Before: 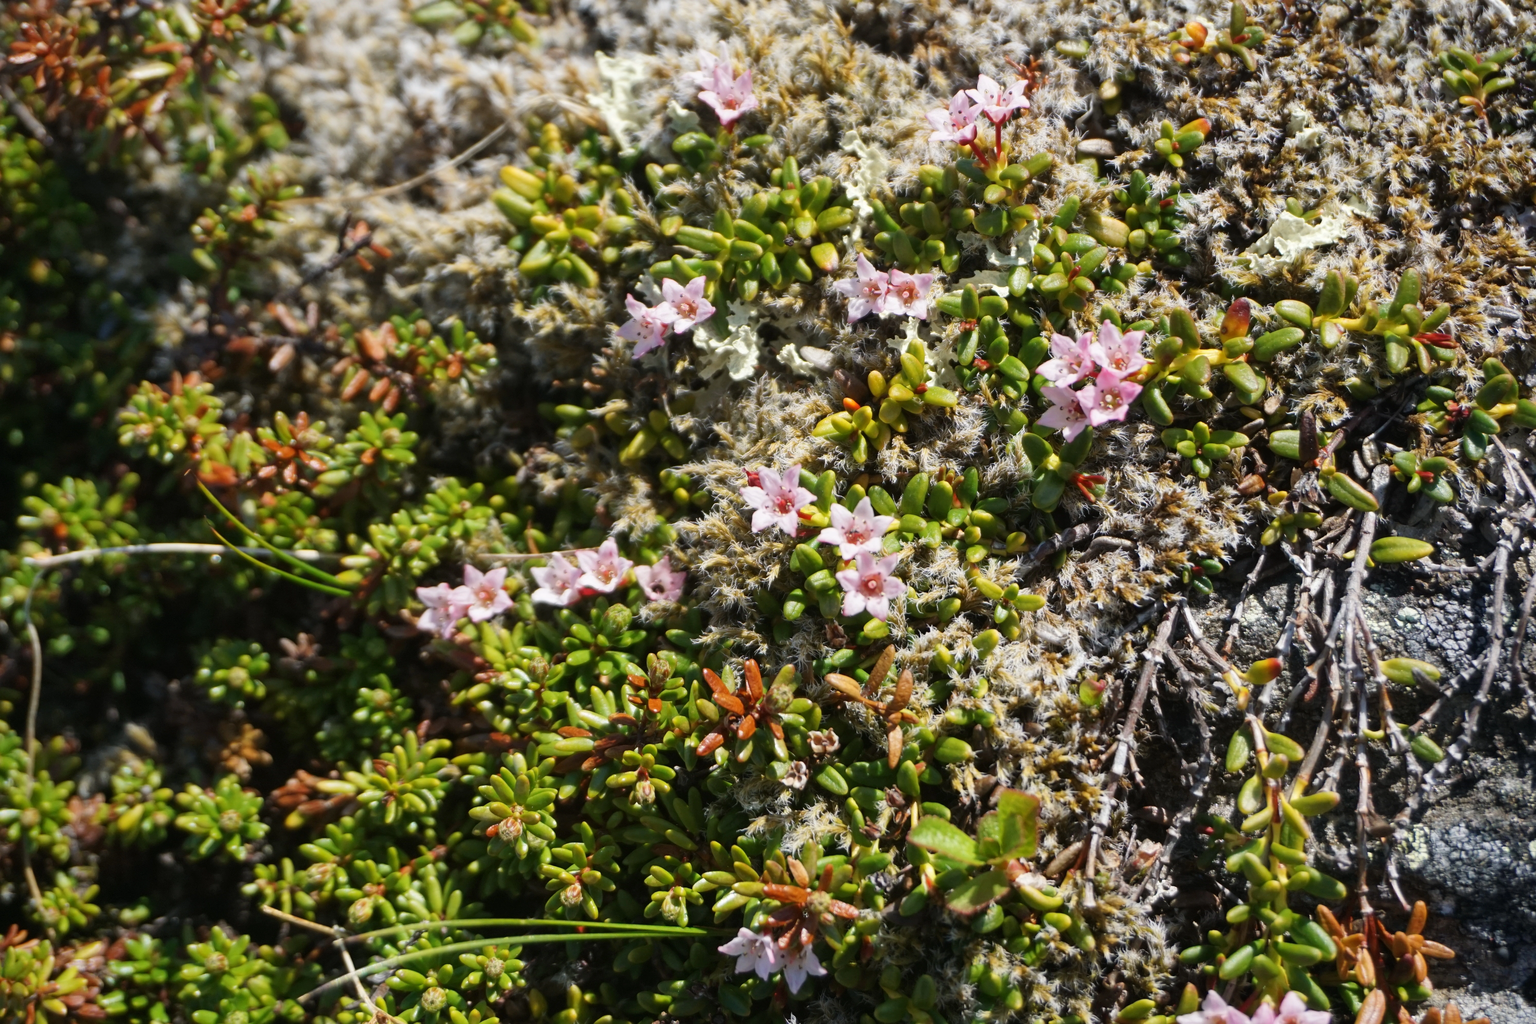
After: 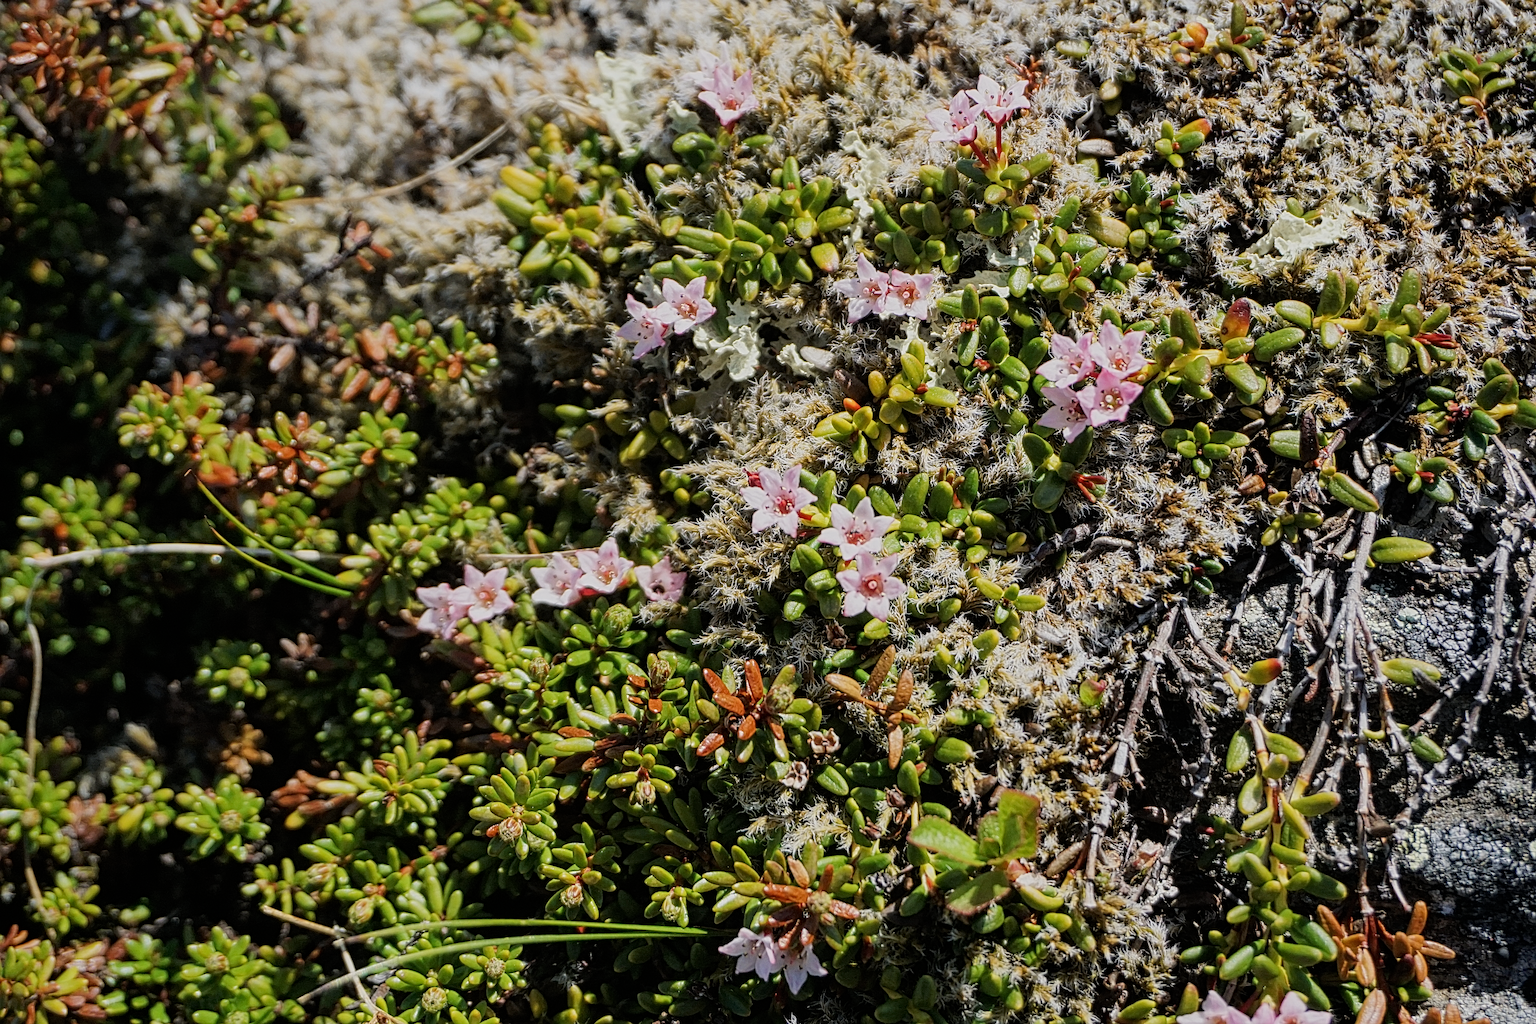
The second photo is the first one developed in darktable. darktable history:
local contrast: mode bilateral grid, contrast 20, coarseness 4, detail 300%, midtone range 0.2
filmic rgb: black relative exposure -7.65 EV, white relative exposure 4.56 EV, threshold 2.99 EV, hardness 3.61, contrast 0.991, enable highlight reconstruction true
